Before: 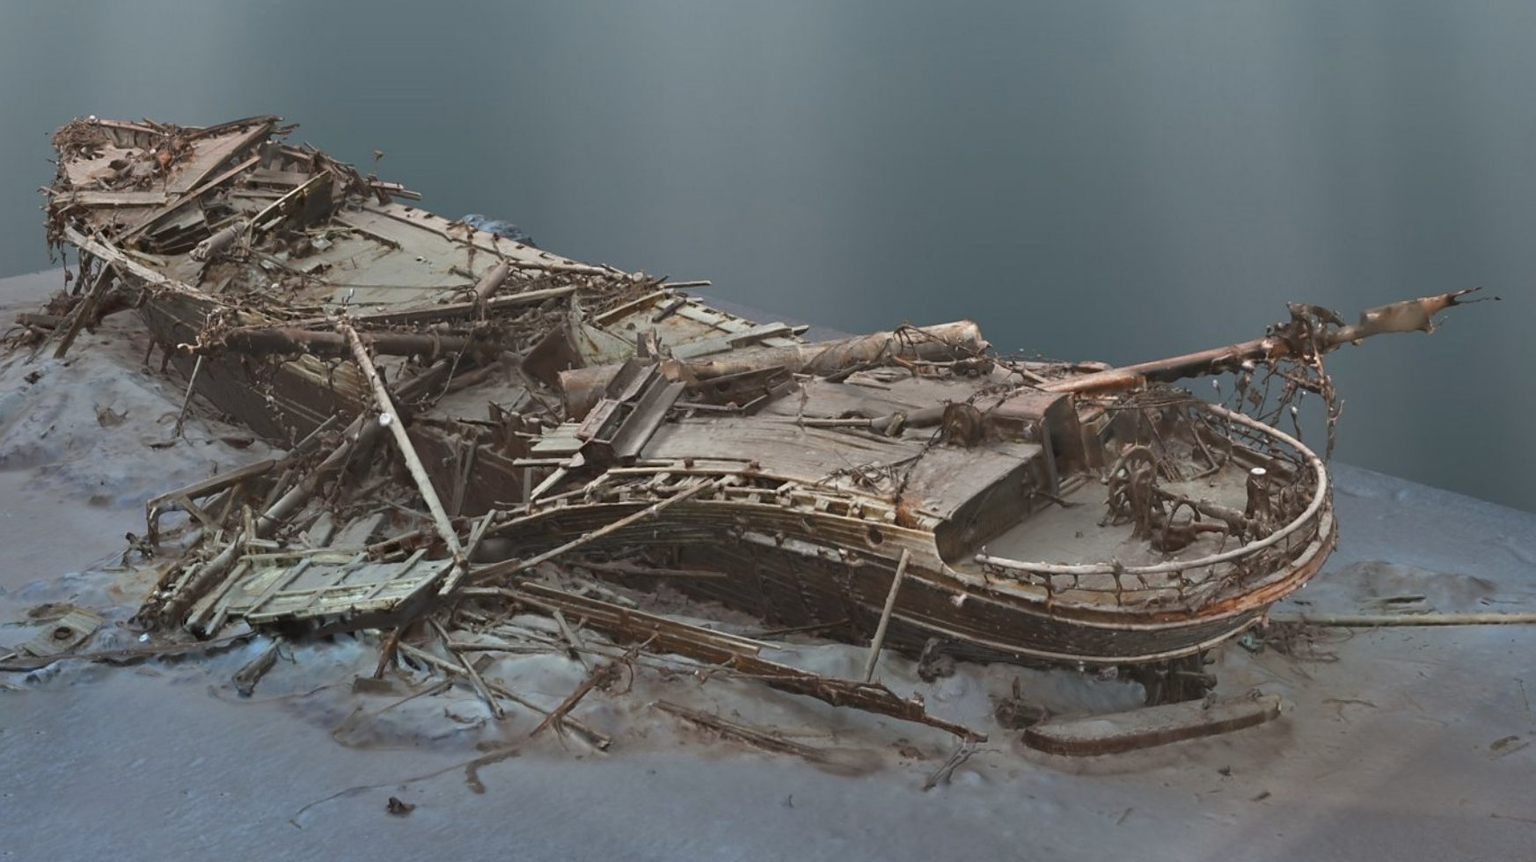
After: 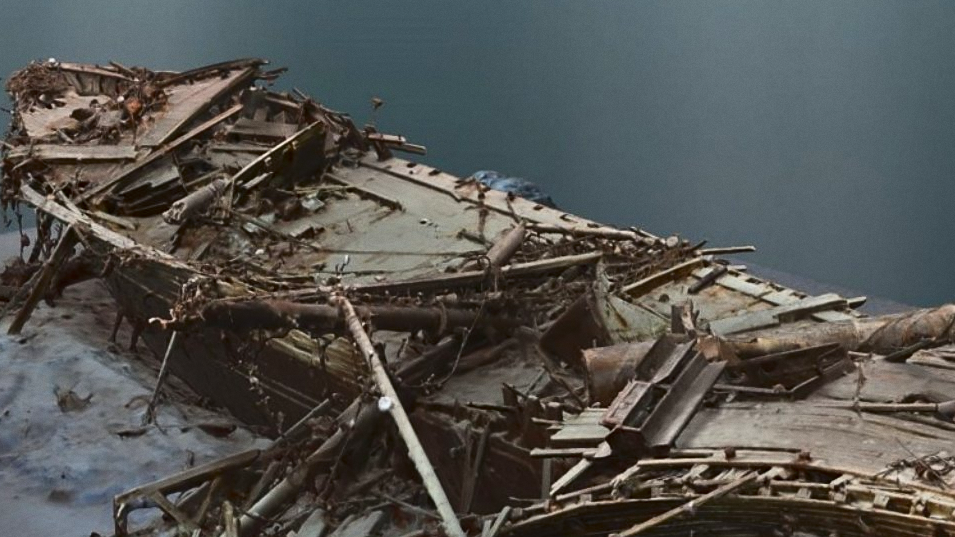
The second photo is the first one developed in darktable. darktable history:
contrast brightness saturation: contrast 0.19, brightness -0.11, saturation 0.21
crop and rotate: left 3.047%, top 7.509%, right 42.236%, bottom 37.598%
grain: coarseness 0.09 ISO, strength 10%
